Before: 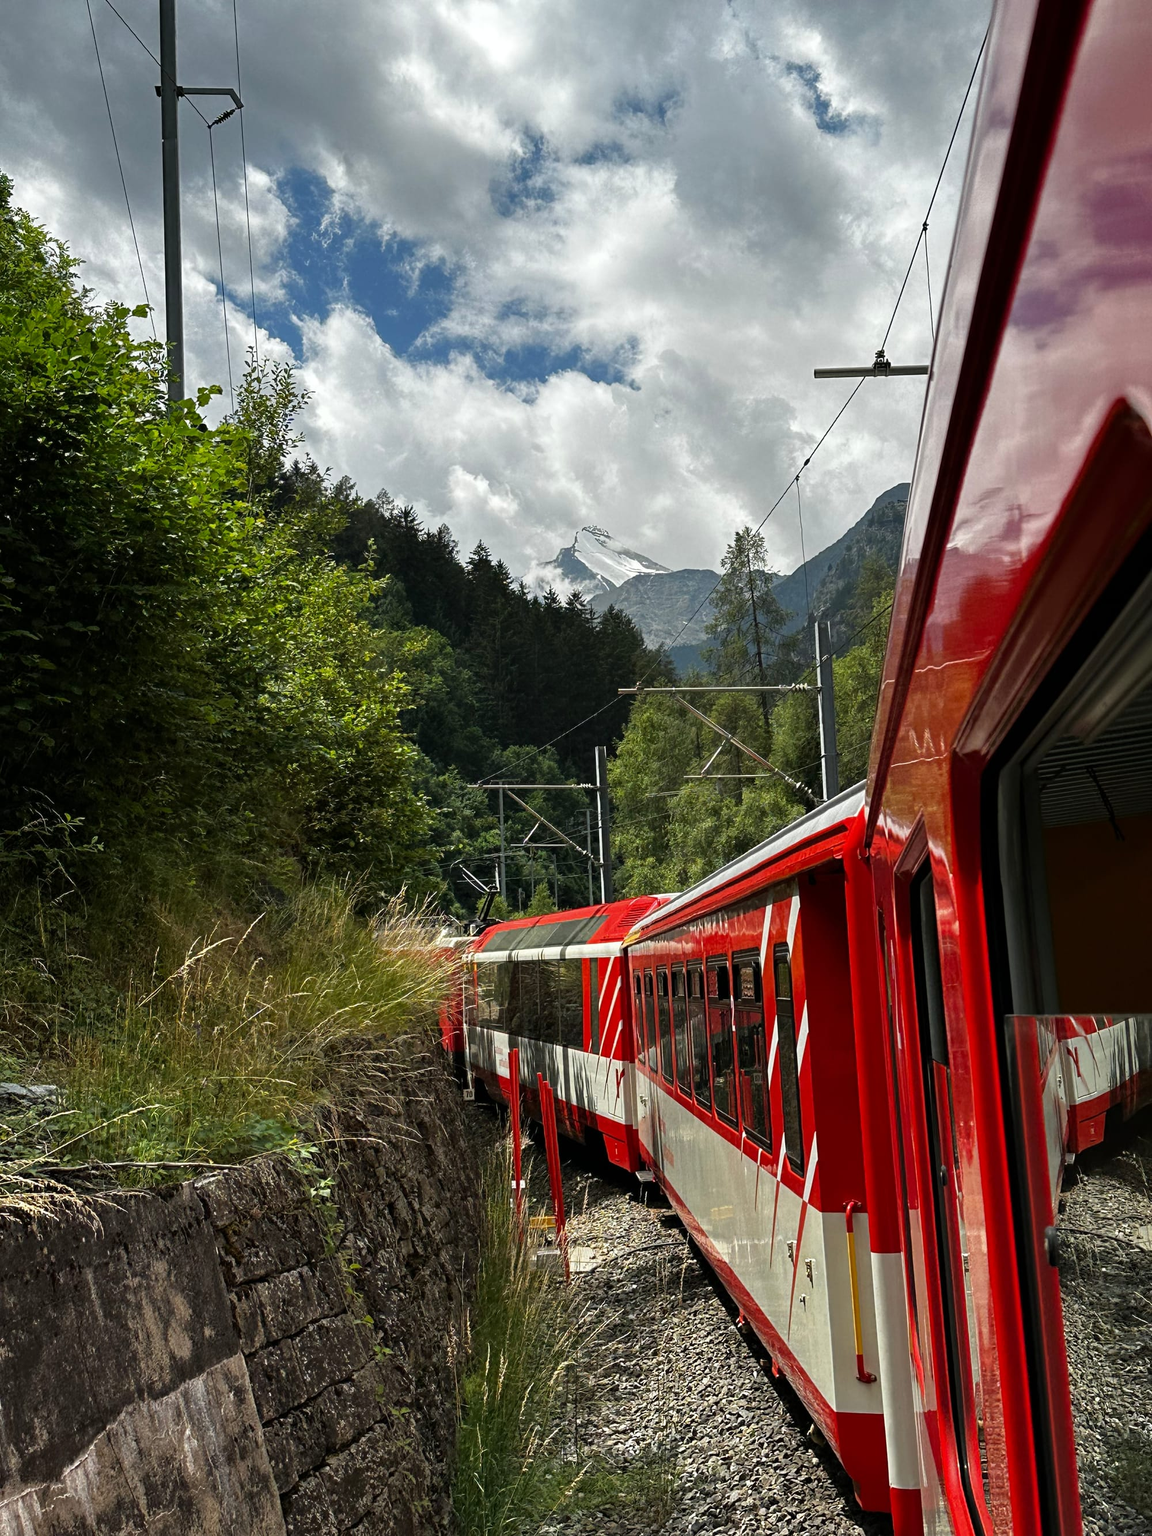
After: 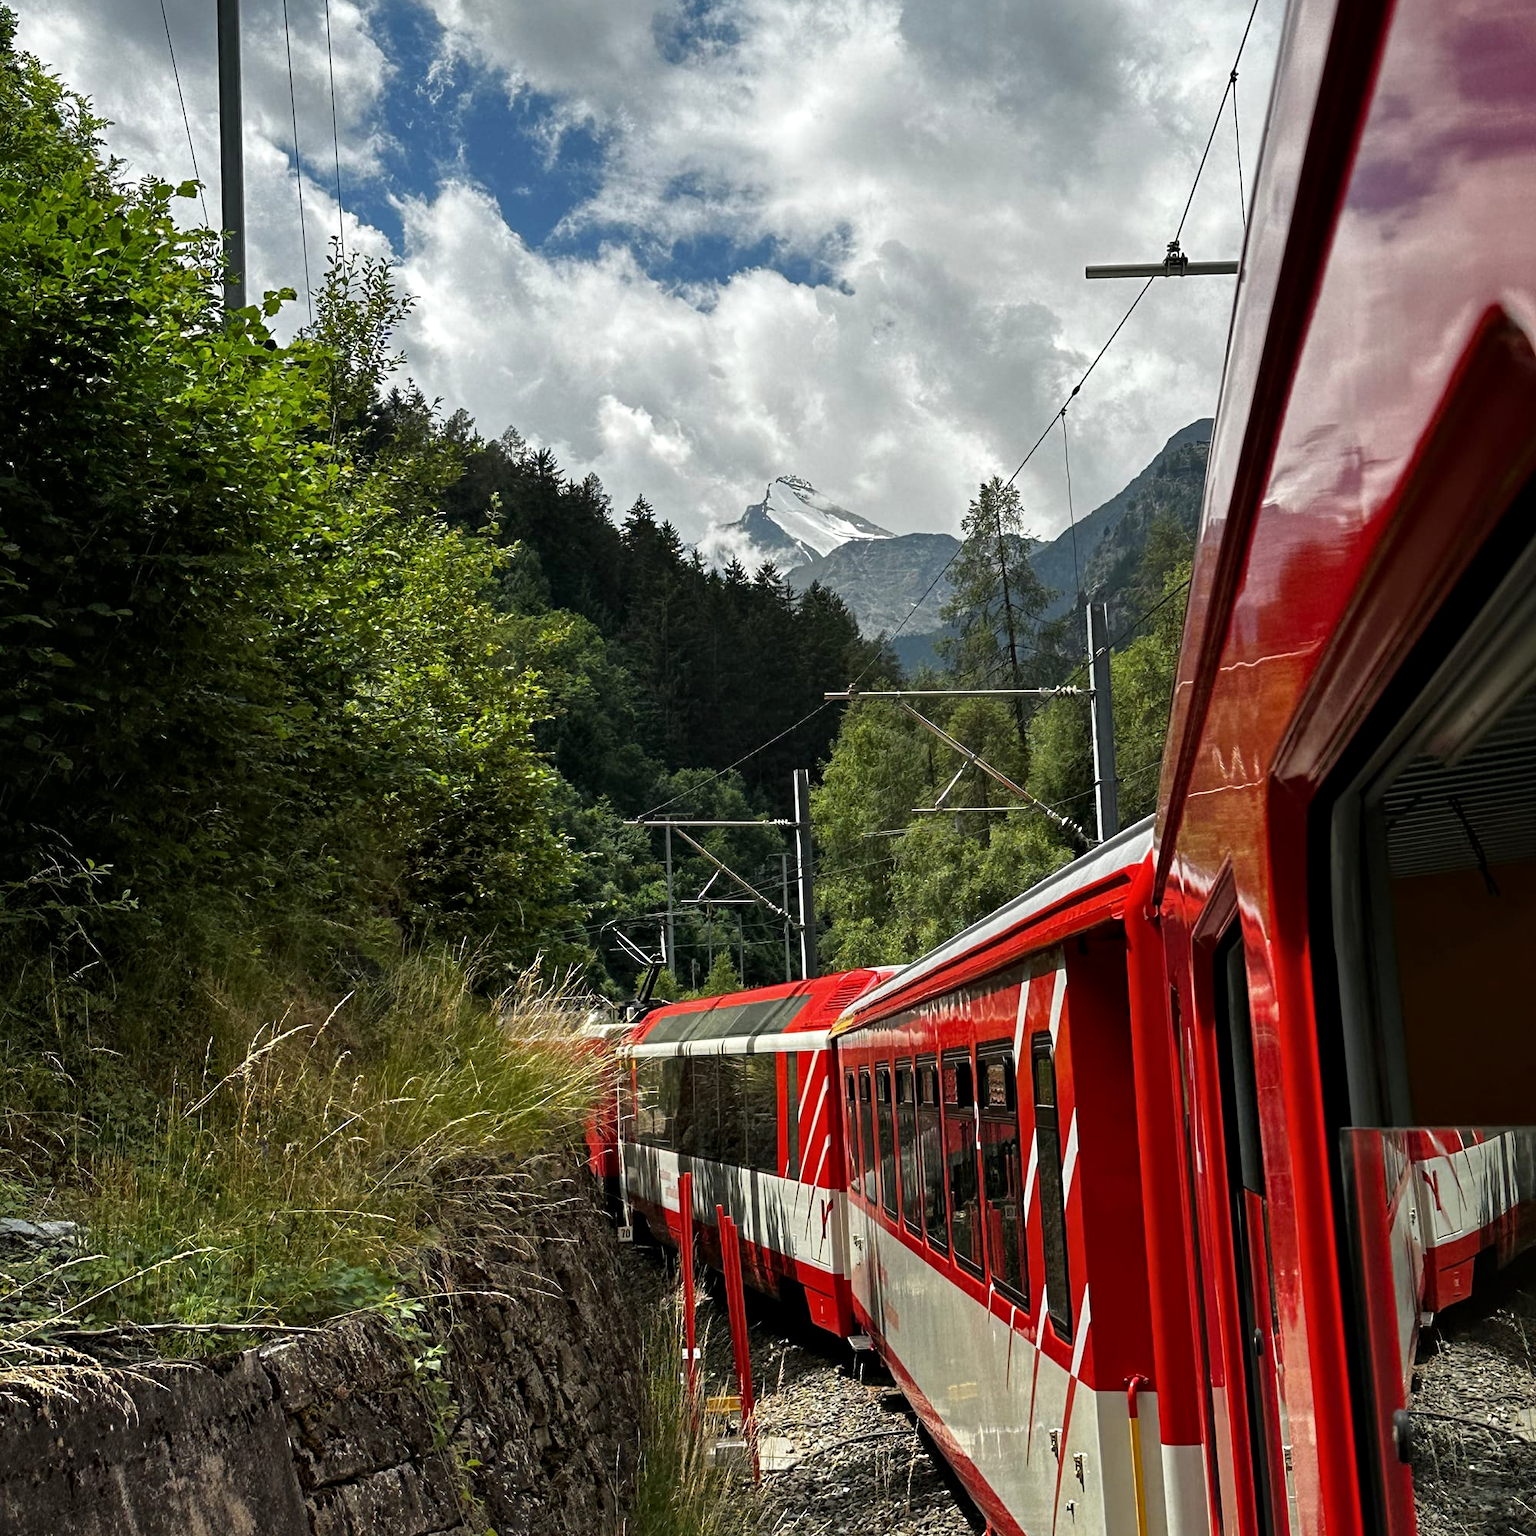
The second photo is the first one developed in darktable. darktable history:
sharpen: radius 5.325, amount 0.312, threshold 26.433
local contrast: mode bilateral grid, contrast 20, coarseness 50, detail 120%, midtone range 0.2
crop: top 11.038%, bottom 13.962%
